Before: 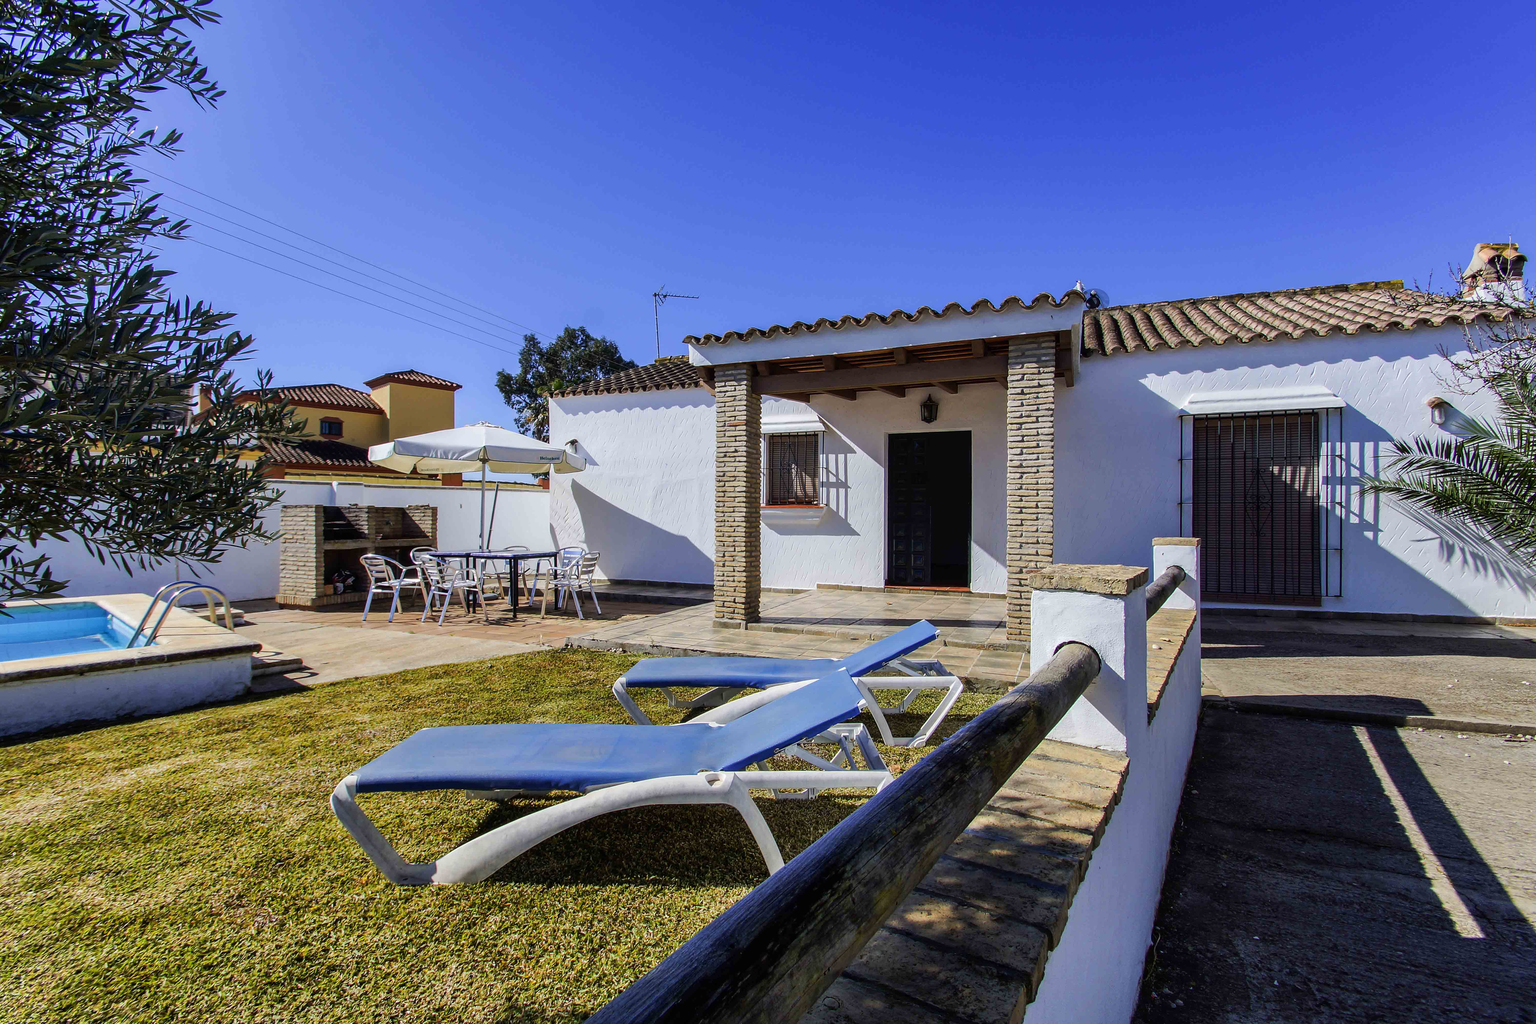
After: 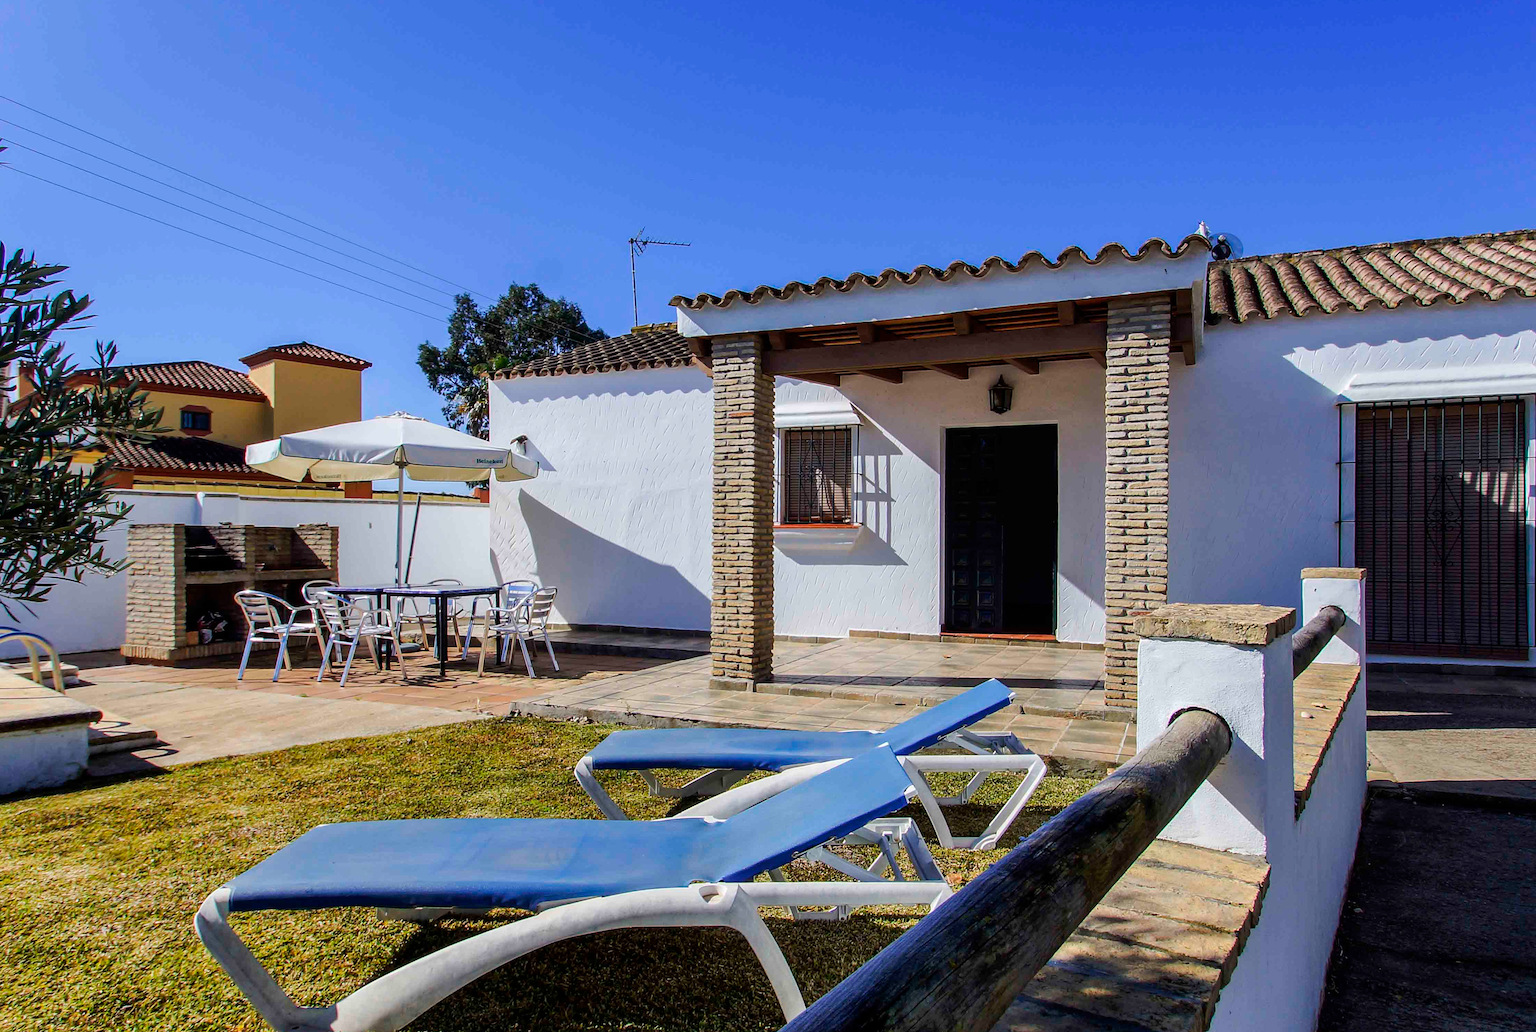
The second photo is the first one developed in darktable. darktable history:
crop and rotate: left 12.12%, top 11.349%, right 13.591%, bottom 13.72%
